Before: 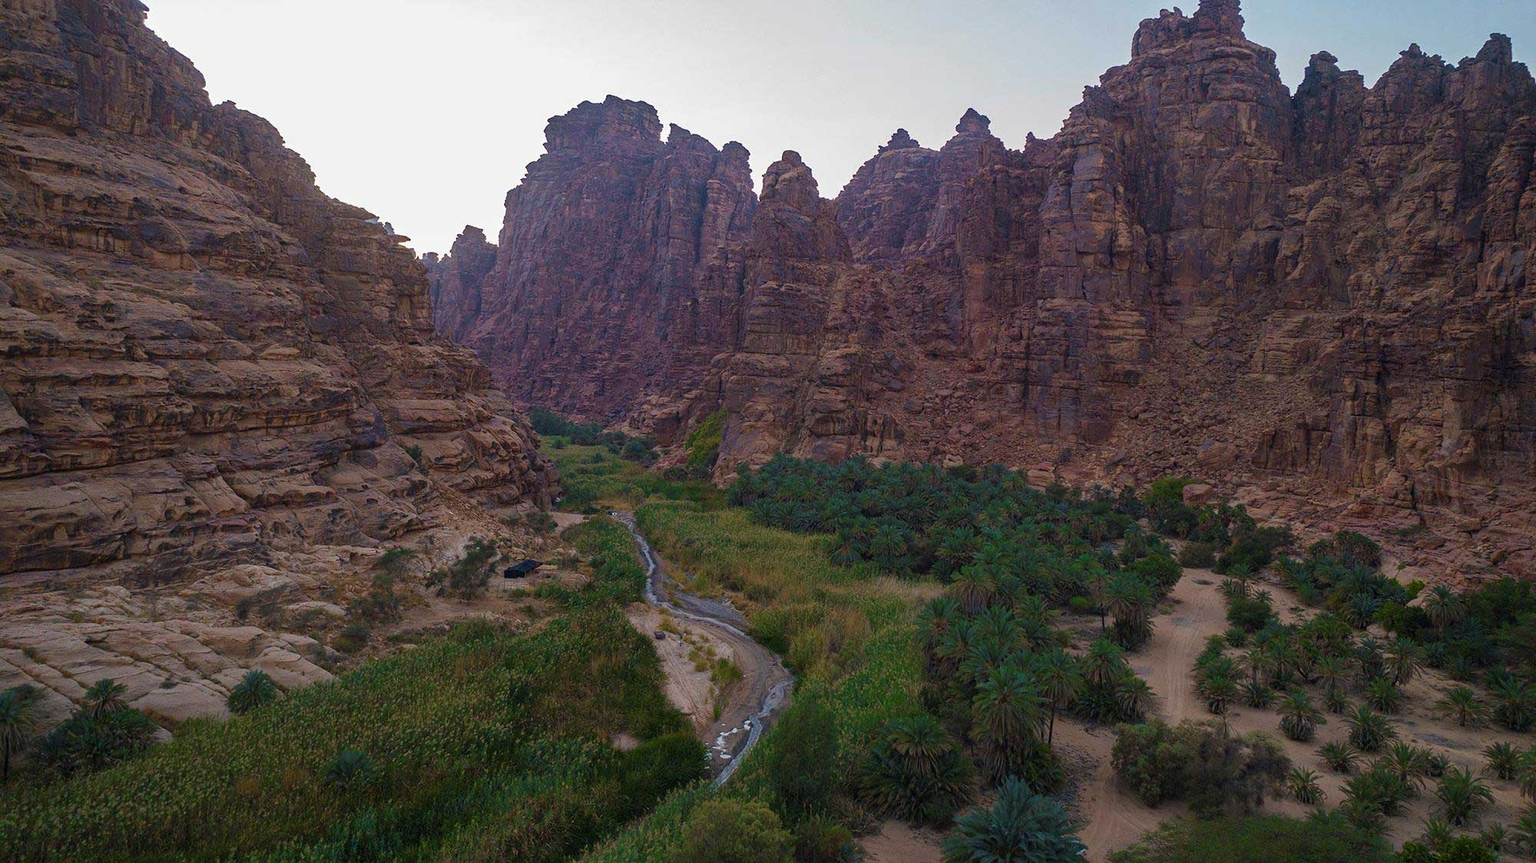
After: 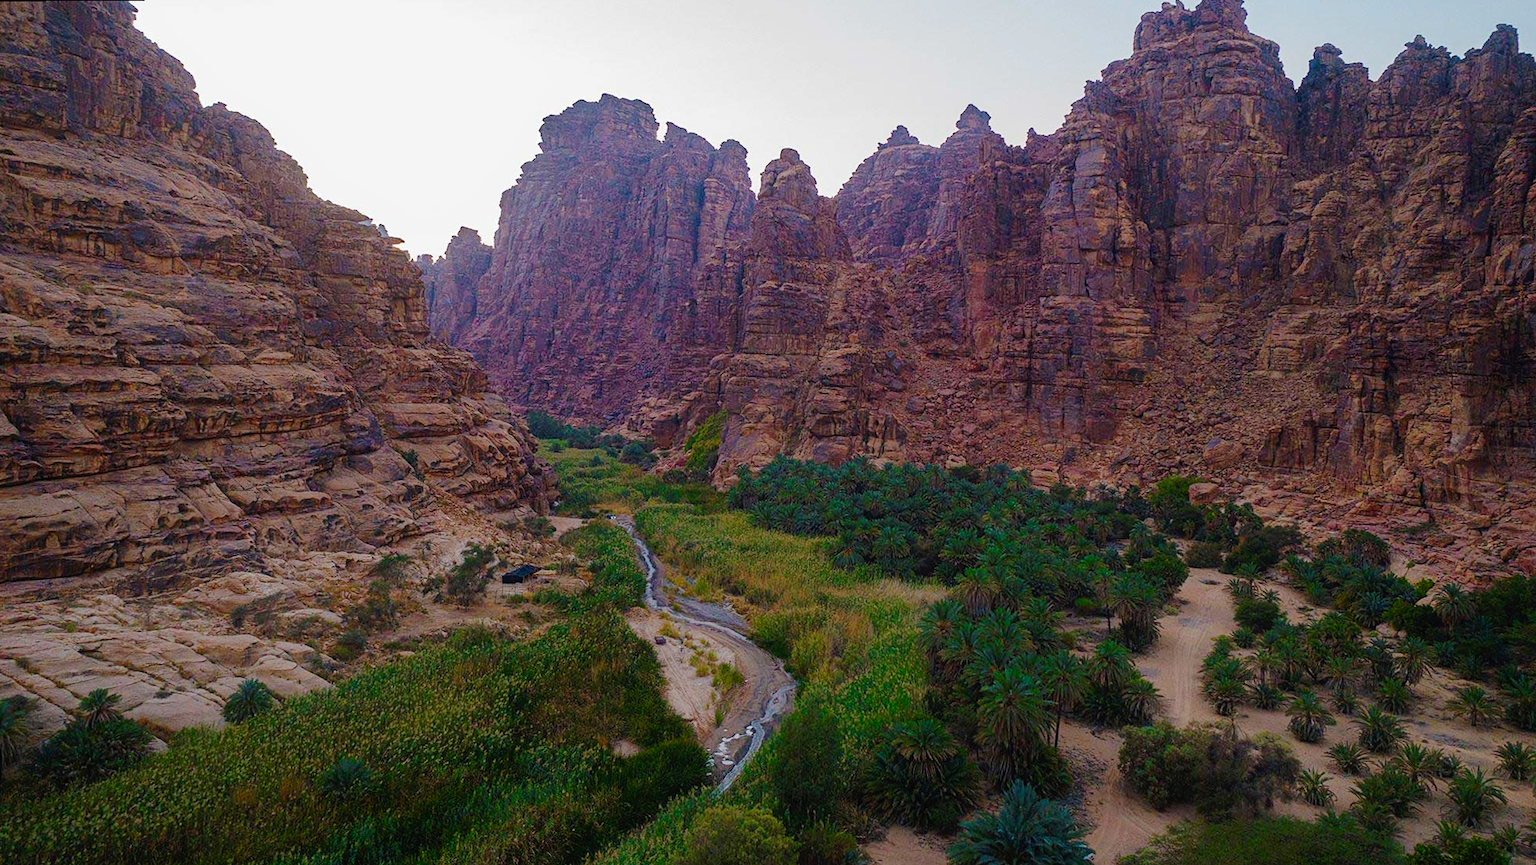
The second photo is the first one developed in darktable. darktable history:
rotate and perspective: rotation -0.45°, automatic cropping original format, crop left 0.008, crop right 0.992, crop top 0.012, crop bottom 0.988
contrast equalizer: y [[0.5, 0.486, 0.447, 0.446, 0.489, 0.5], [0.5 ×6], [0.5 ×6], [0 ×6], [0 ×6]]
tone curve: curves: ch0 [(0, 0) (0.003, 0.009) (0.011, 0.009) (0.025, 0.01) (0.044, 0.02) (0.069, 0.032) (0.1, 0.048) (0.136, 0.092) (0.177, 0.153) (0.224, 0.217) (0.277, 0.306) (0.335, 0.402) (0.399, 0.488) (0.468, 0.574) (0.543, 0.648) (0.623, 0.716) (0.709, 0.783) (0.801, 0.851) (0.898, 0.92) (1, 1)], preserve colors none
